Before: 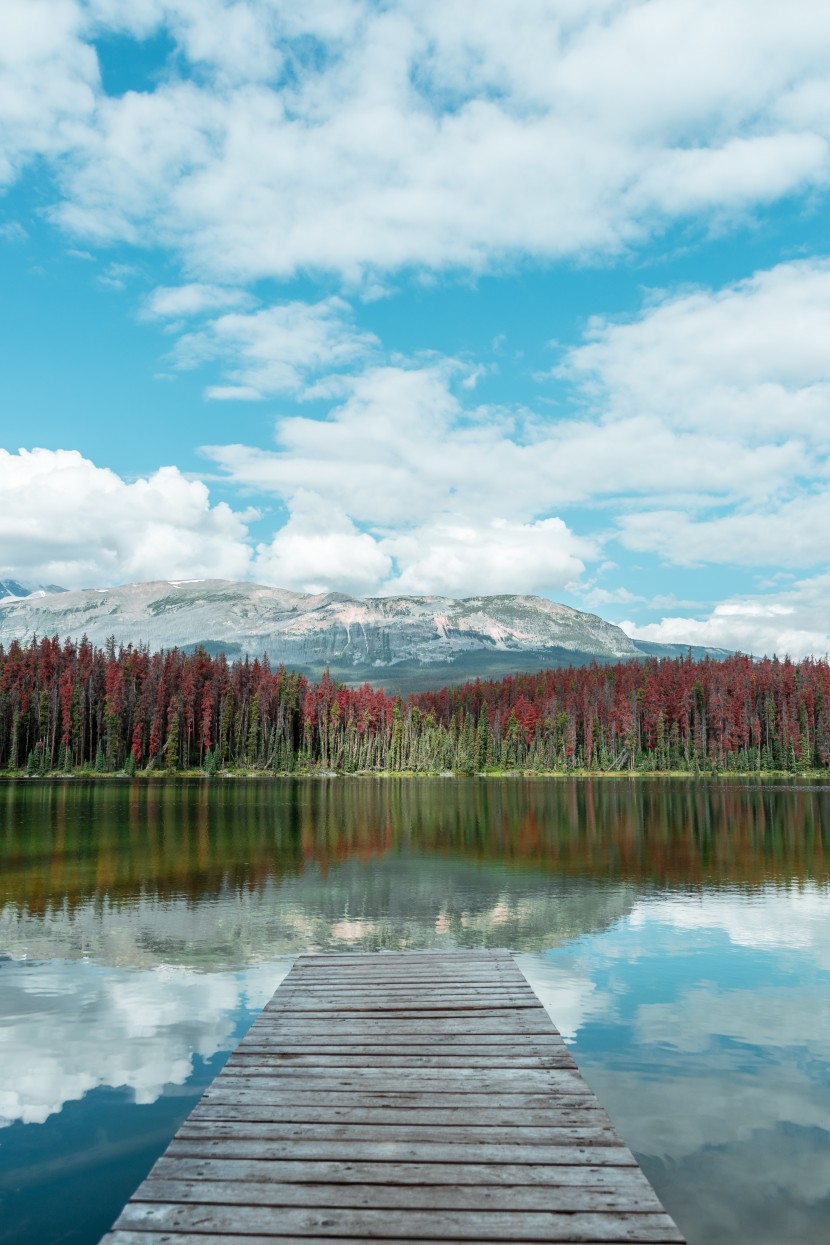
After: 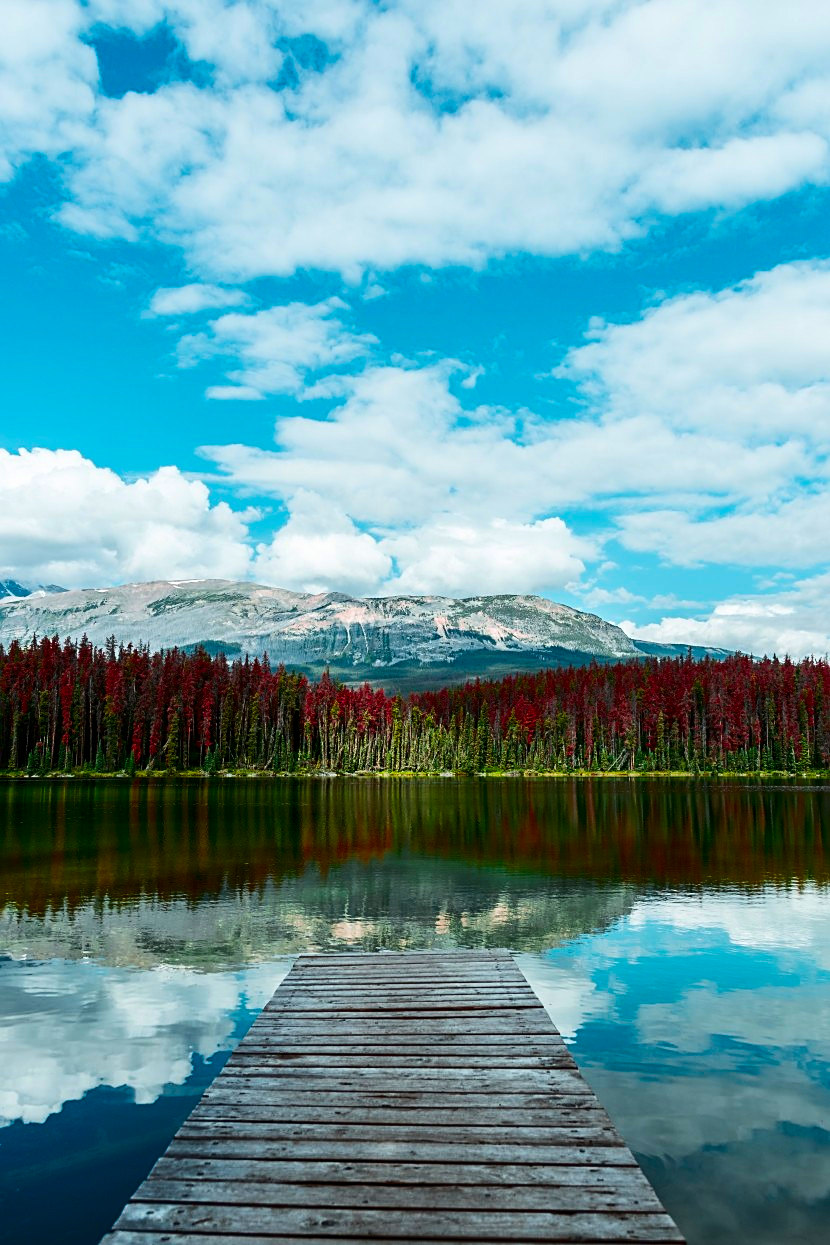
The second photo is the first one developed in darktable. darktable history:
shadows and highlights: shadows 3.97, highlights -17.78, shadows color adjustment 99.13%, highlights color adjustment 0.797%, soften with gaussian
contrast brightness saturation: contrast 0.19, brightness -0.227, saturation 0.105
sharpen: on, module defaults
color balance rgb: shadows lift › luminance -10.287%, linear chroma grading › global chroma 14.513%, perceptual saturation grading › global saturation 30.156%
